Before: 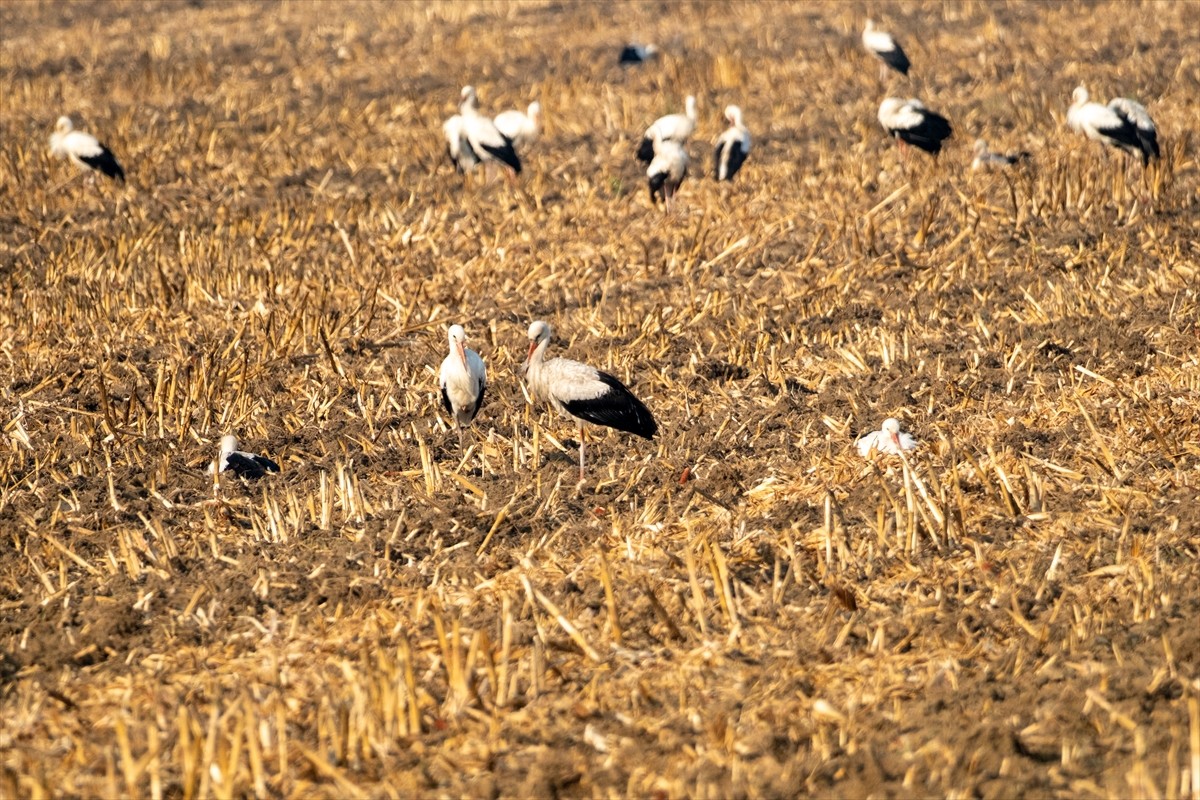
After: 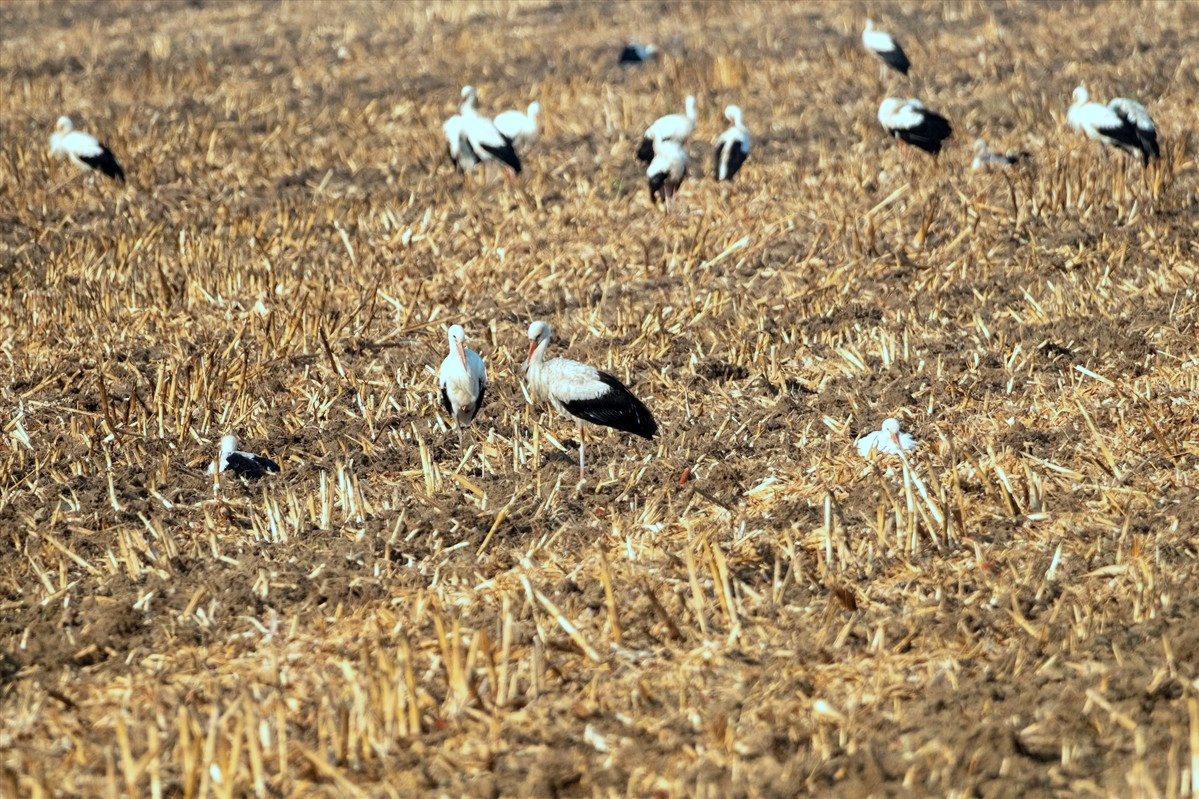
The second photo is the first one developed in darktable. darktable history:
color correction: highlights a* -11.71, highlights b* -15.58
